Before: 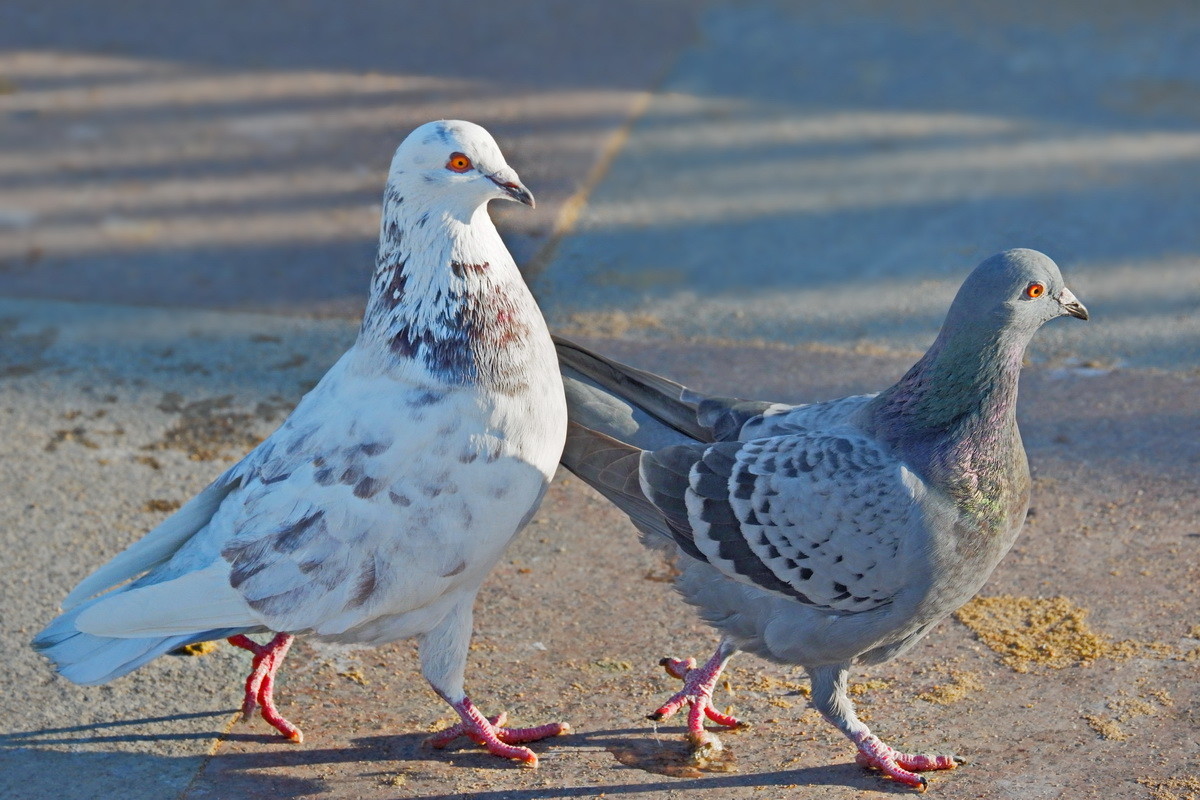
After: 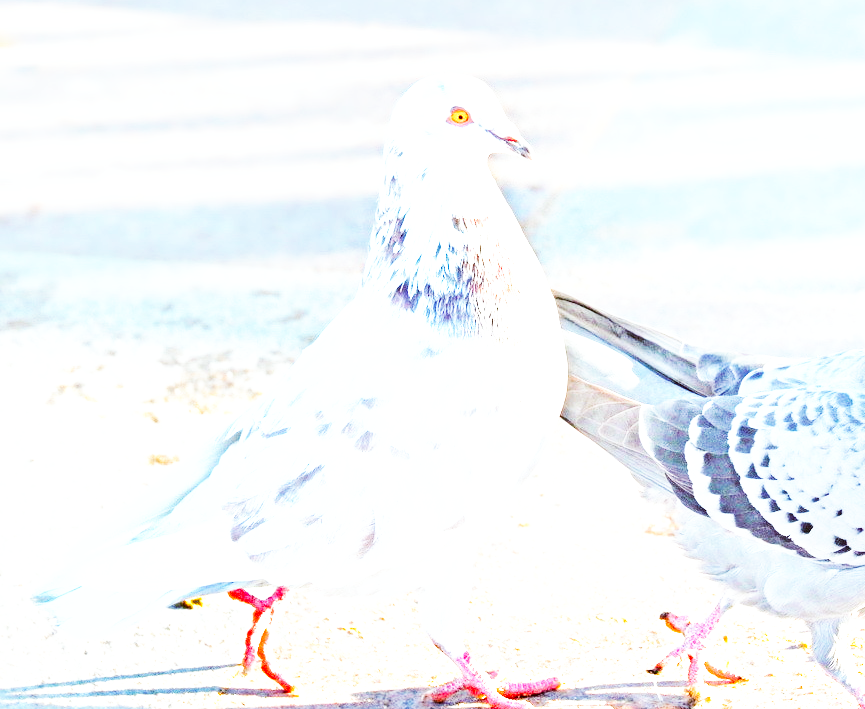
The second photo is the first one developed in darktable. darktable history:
exposure: black level correction 0, exposure 2.103 EV, compensate highlight preservation false
crop: top 5.753%, right 27.881%, bottom 5.6%
tone curve: curves: ch0 [(0, 0.015) (0.037, 0.032) (0.131, 0.113) (0.275, 0.26) (0.497, 0.505) (0.617, 0.643) (0.704, 0.735) (0.813, 0.842) (0.911, 0.931) (0.997, 1)]; ch1 [(0, 0) (0.301, 0.3) (0.444, 0.438) (0.493, 0.494) (0.501, 0.5) (0.534, 0.543) (0.582, 0.605) (0.658, 0.687) (0.746, 0.79) (1, 1)]; ch2 [(0, 0) (0.246, 0.234) (0.36, 0.356) (0.415, 0.426) (0.476, 0.492) (0.502, 0.499) (0.525, 0.517) (0.533, 0.534) (0.586, 0.598) (0.634, 0.643) (0.706, 0.717) (0.853, 0.83) (1, 0.951)], preserve colors none
contrast equalizer: y [[0.531, 0.548, 0.559, 0.557, 0.544, 0.527], [0.5 ×6], [0.5 ×6], [0 ×6], [0 ×6]], mix 0.158
base curve: curves: ch0 [(0, 0) (0.007, 0.004) (0.027, 0.03) (0.046, 0.07) (0.207, 0.54) (0.442, 0.872) (0.673, 0.972) (1, 1)], preserve colors none
color correction: highlights a* -0.354, highlights b* 0.172, shadows a* 5.14, shadows b* 20.79
